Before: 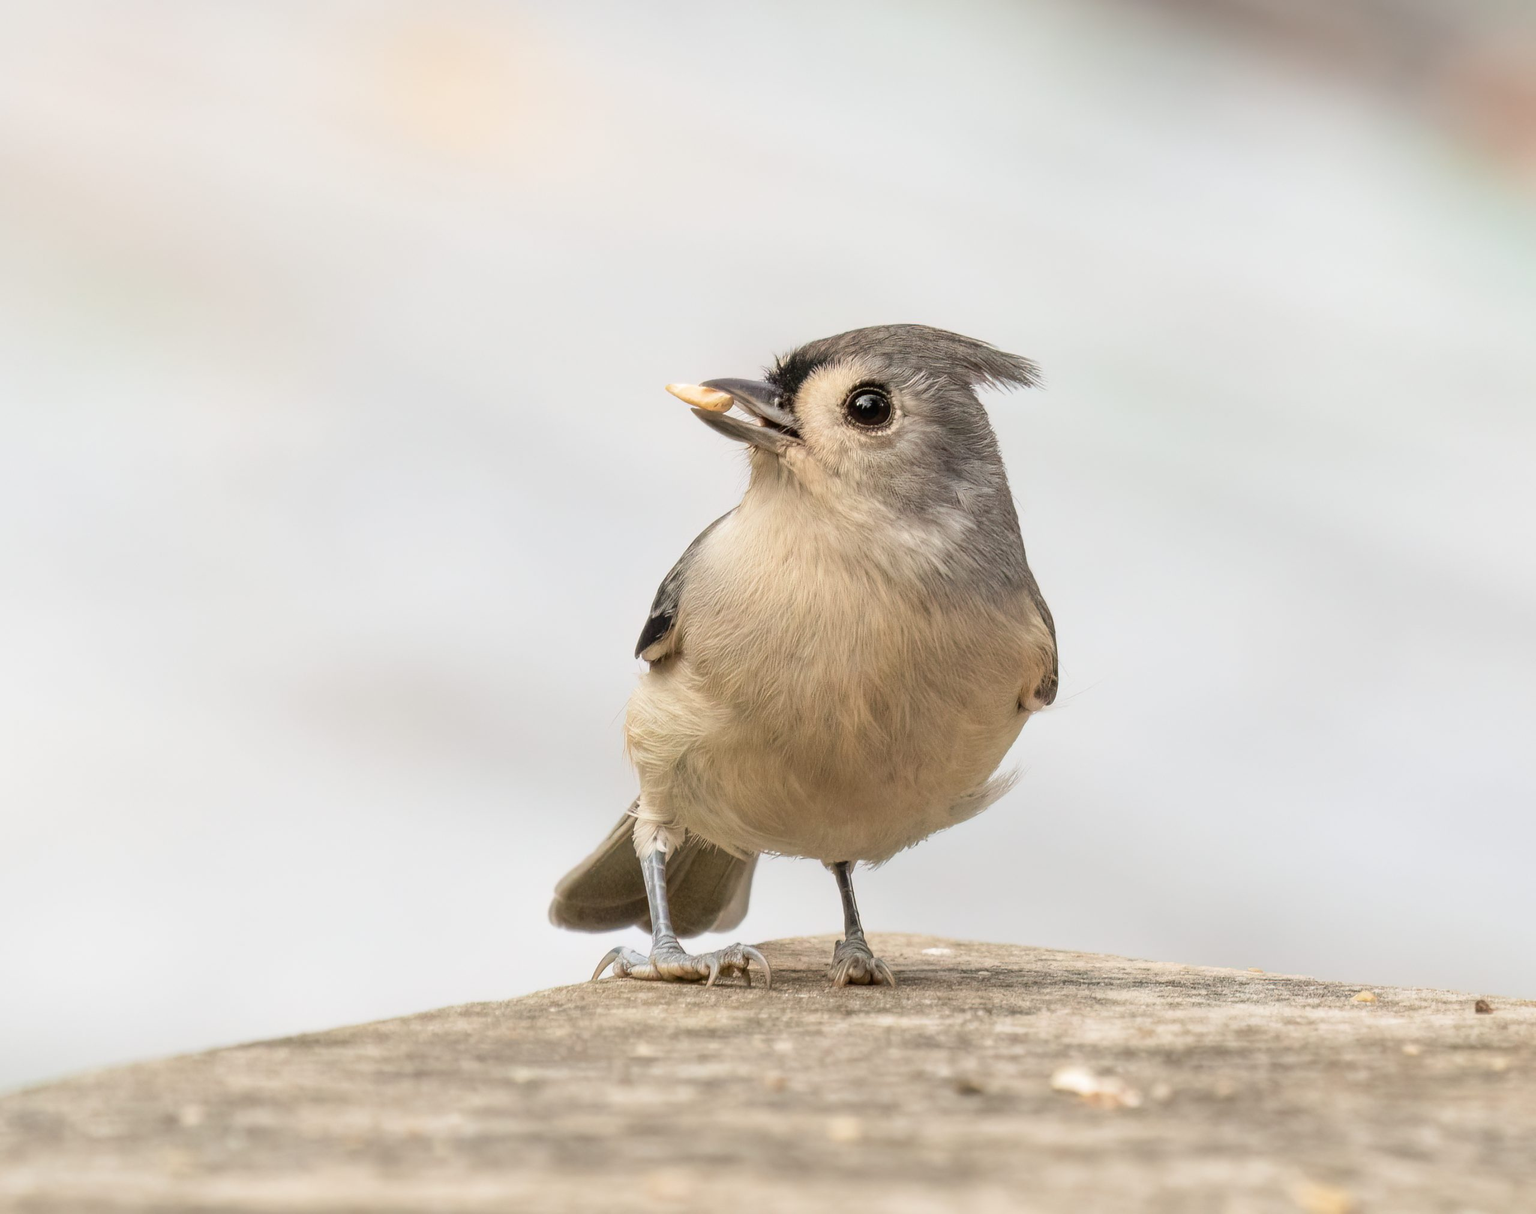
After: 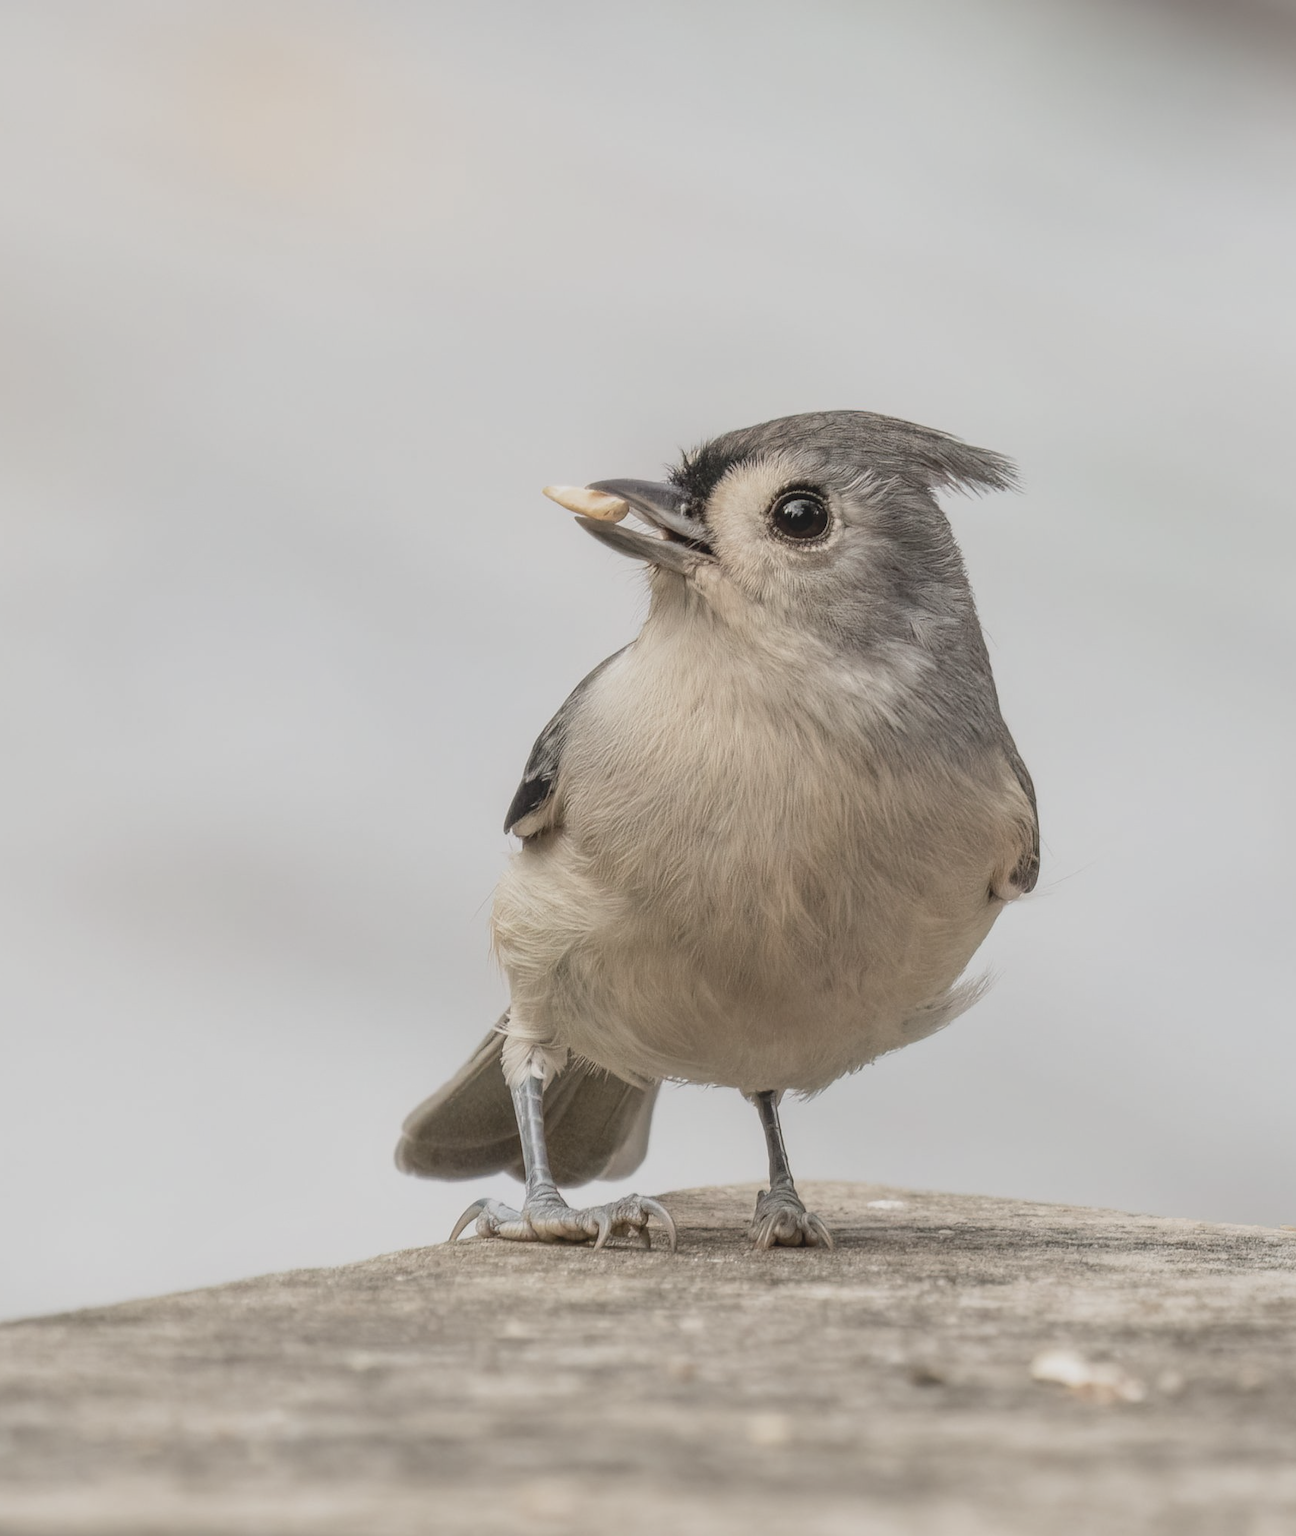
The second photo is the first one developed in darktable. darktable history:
contrast brightness saturation: contrast -0.26, saturation -0.43
local contrast: on, module defaults
crop and rotate: left 15.446%, right 17.836%
